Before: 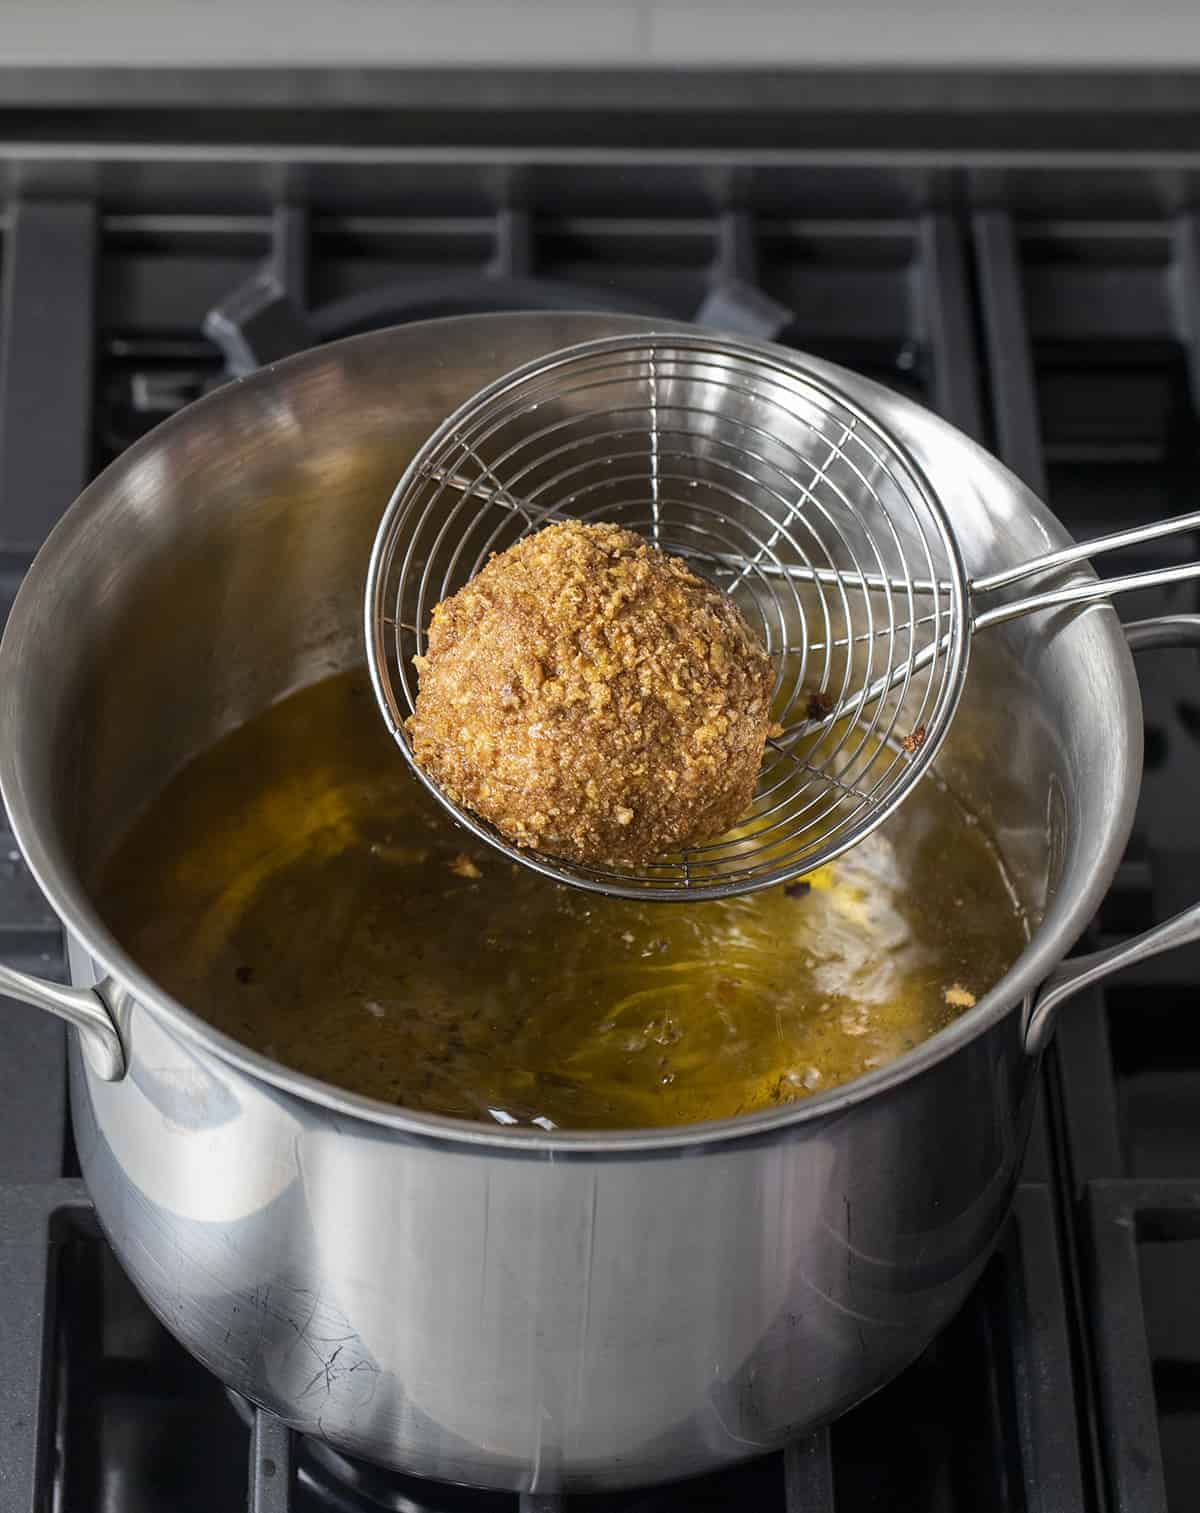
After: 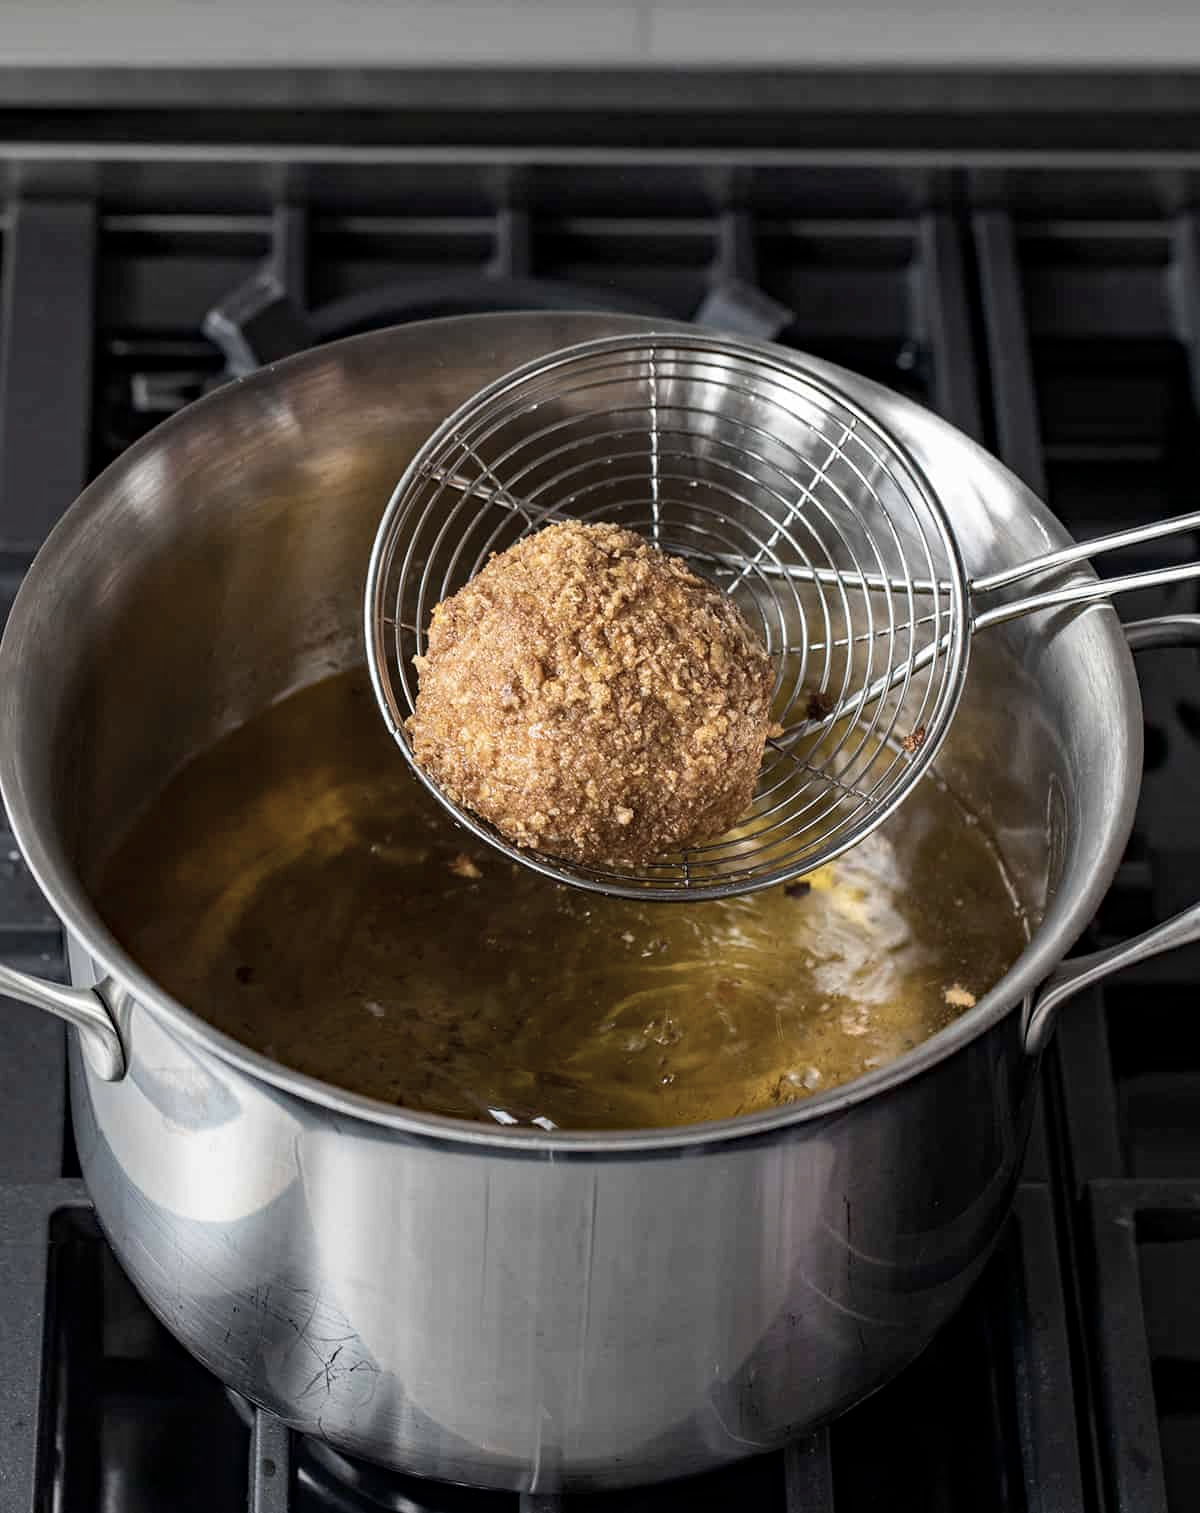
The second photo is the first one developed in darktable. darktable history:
contrast brightness saturation: contrast 0.105, saturation -0.363
haze removal: on, module defaults
